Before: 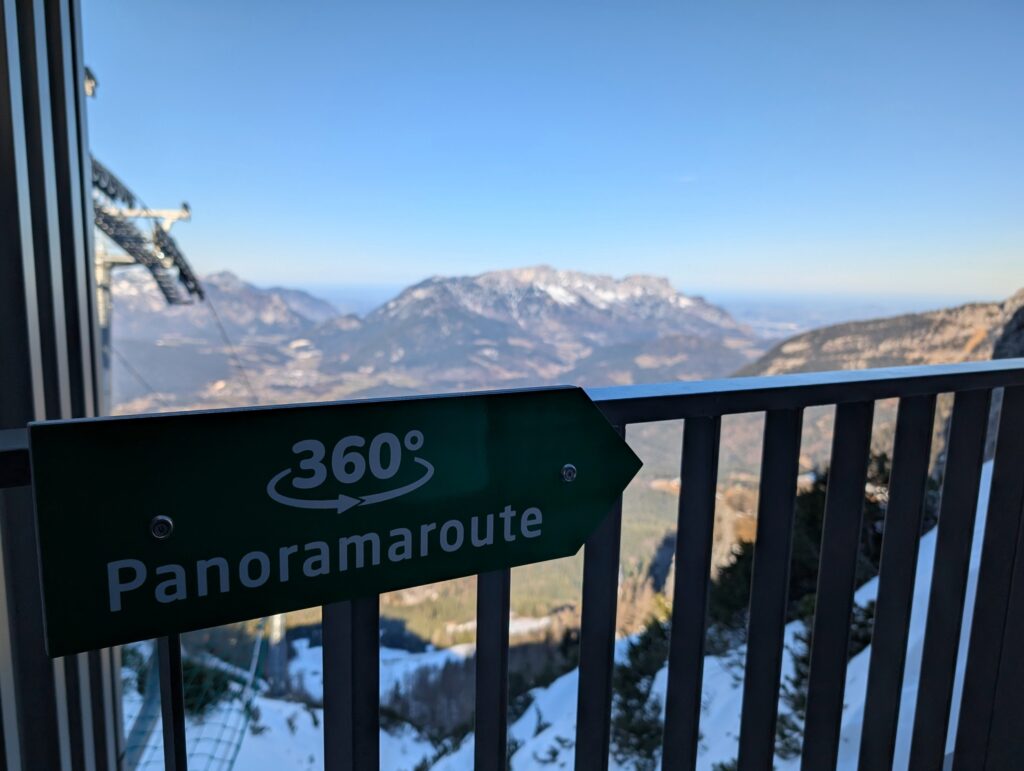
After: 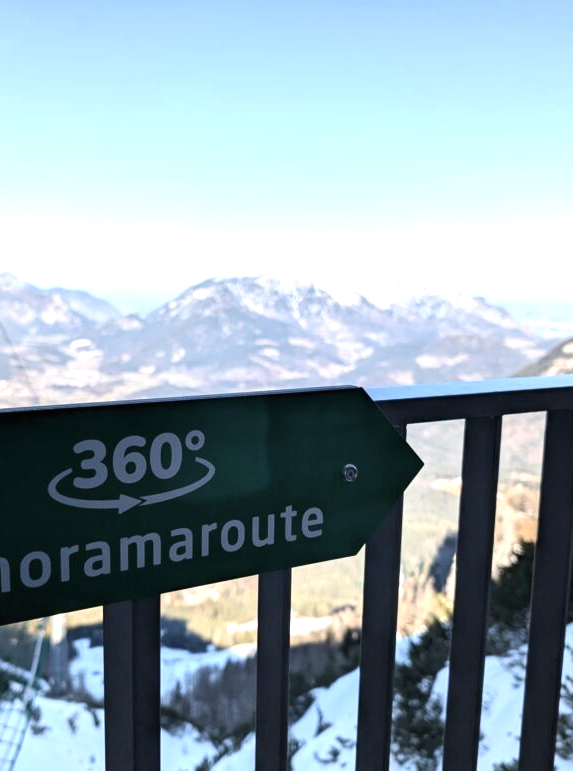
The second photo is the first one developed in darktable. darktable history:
crop: left 21.443%, right 22.572%
contrast brightness saturation: contrast 0.099, saturation -0.285
exposure: black level correction 0, exposure 1.102 EV, compensate highlight preservation false
